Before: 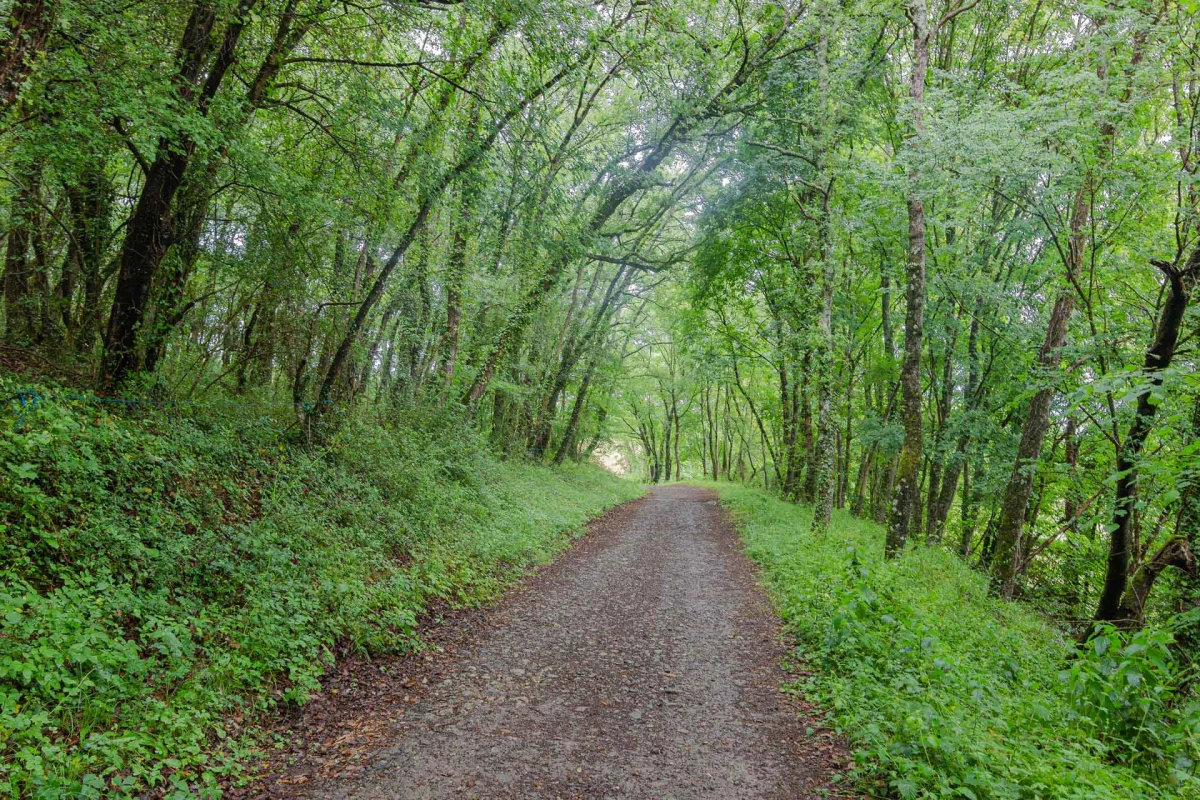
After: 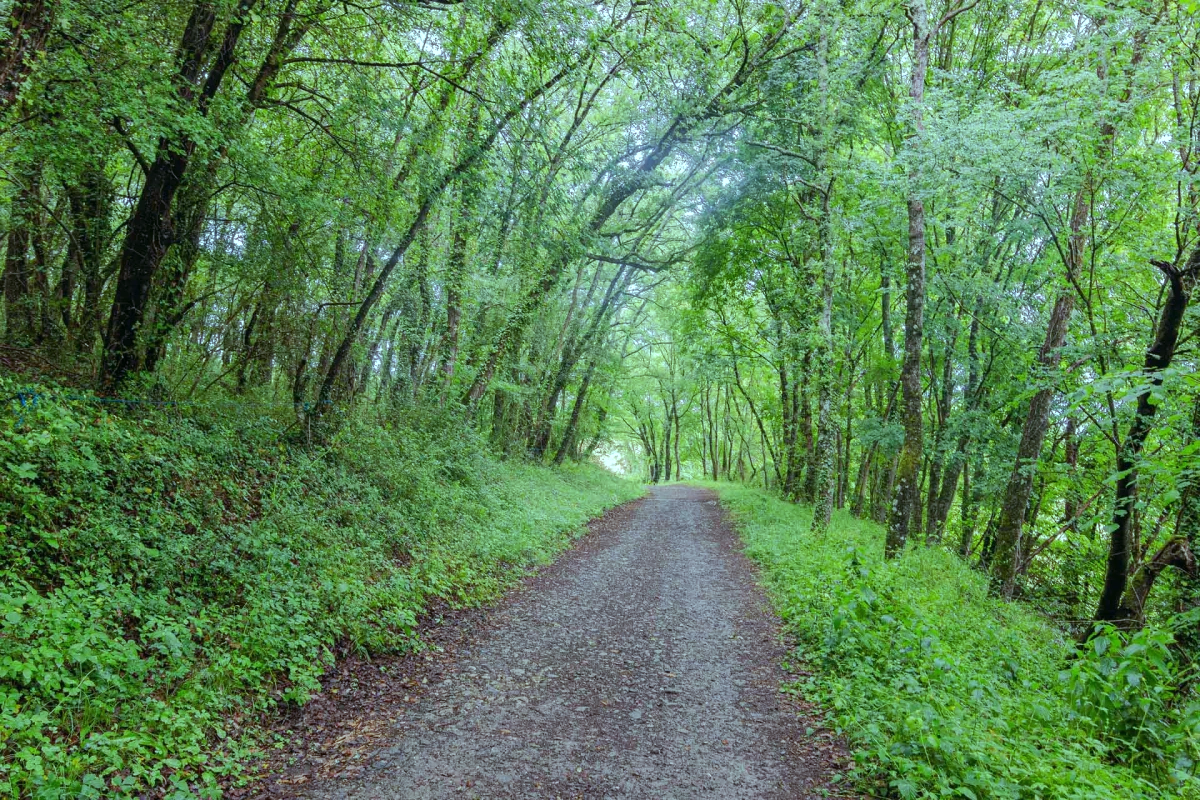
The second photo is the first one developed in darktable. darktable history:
white balance: red 1.05, blue 1.072
color balance: mode lift, gamma, gain (sRGB), lift [0.997, 0.979, 1.021, 1.011], gamma [1, 1.084, 0.916, 0.998], gain [1, 0.87, 1.13, 1.101], contrast 4.55%, contrast fulcrum 38.24%, output saturation 104.09%
